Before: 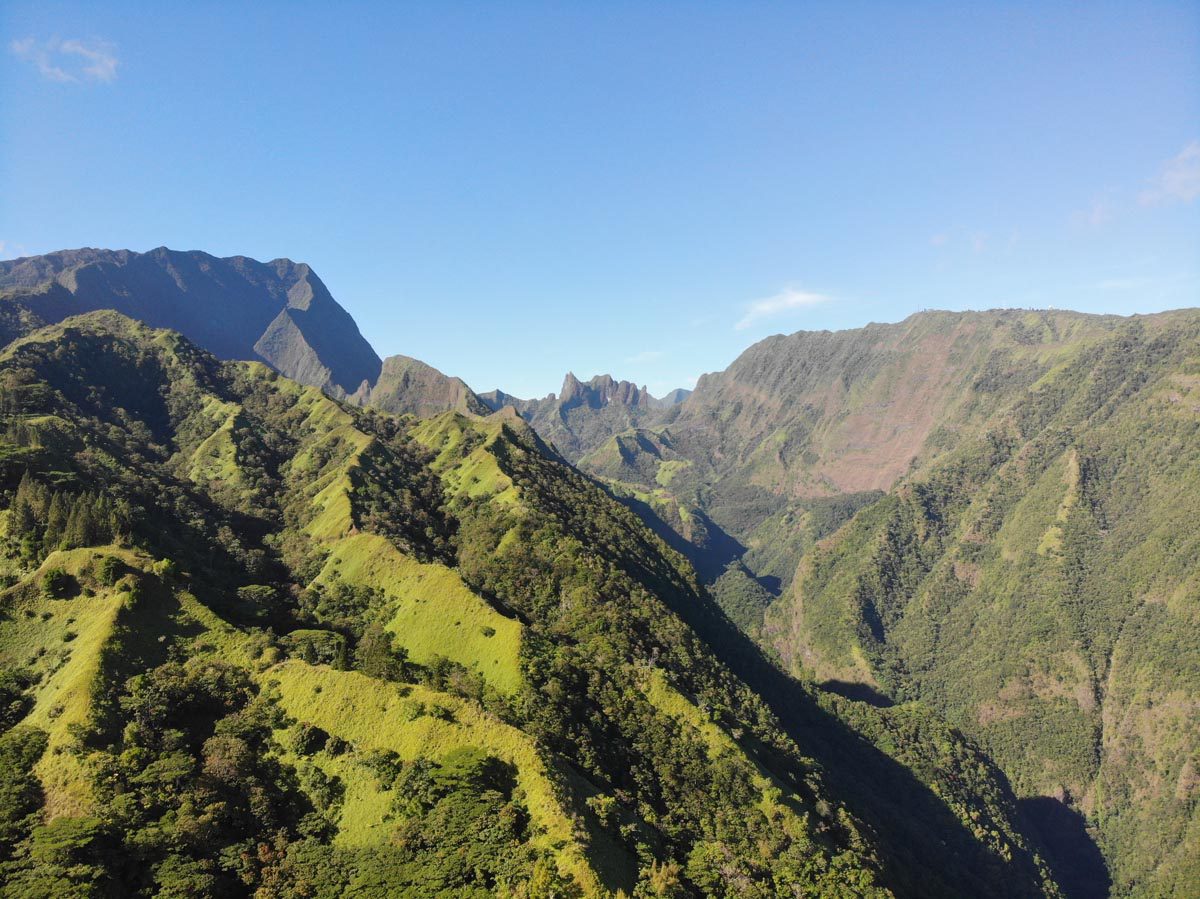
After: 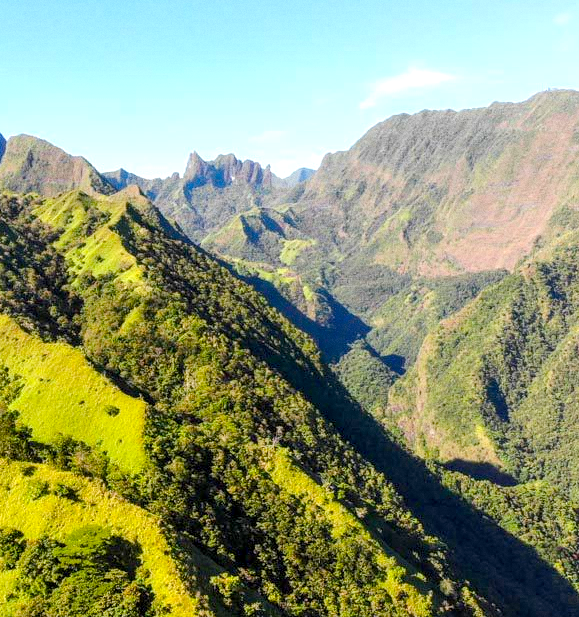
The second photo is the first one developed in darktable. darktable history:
local contrast: detail 130%
grain: coarseness 0.47 ISO
crop: left 31.379%, top 24.658%, right 20.326%, bottom 6.628%
color balance rgb: global offset › luminance -0.51%, perceptual saturation grading › global saturation 27.53%, perceptual saturation grading › highlights -25%, perceptual saturation grading › shadows 25%, perceptual brilliance grading › highlights 6.62%, perceptual brilliance grading › mid-tones 17.07%, perceptual brilliance grading › shadows -5.23%
exposure: exposure 0.3 EV, compensate highlight preservation false
contrast brightness saturation: contrast 0.07, brightness 0.08, saturation 0.18
rotate and perspective: crop left 0, crop top 0
